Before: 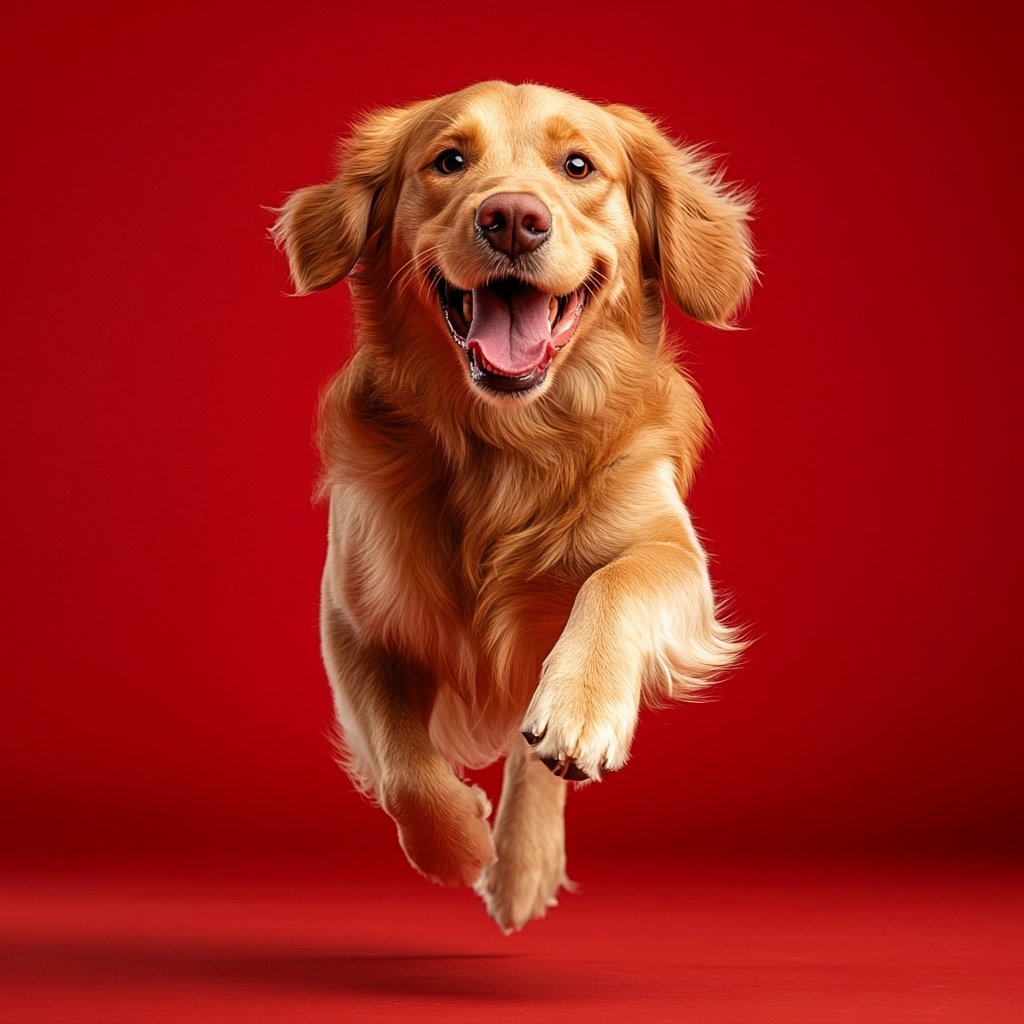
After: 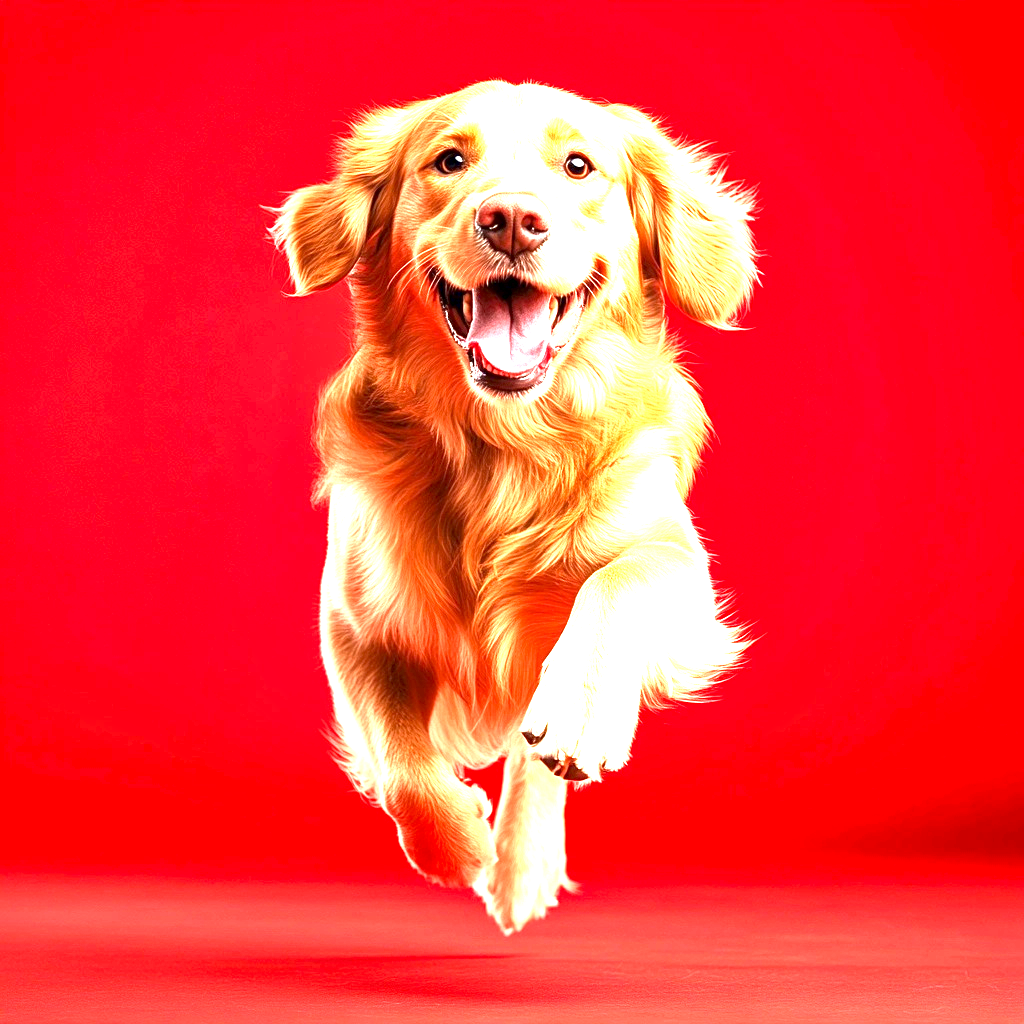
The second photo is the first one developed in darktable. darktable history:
local contrast: mode bilateral grid, contrast 20, coarseness 49, detail 140%, midtone range 0.2
exposure: black level correction 0.001, exposure 2.645 EV, compensate highlight preservation false
